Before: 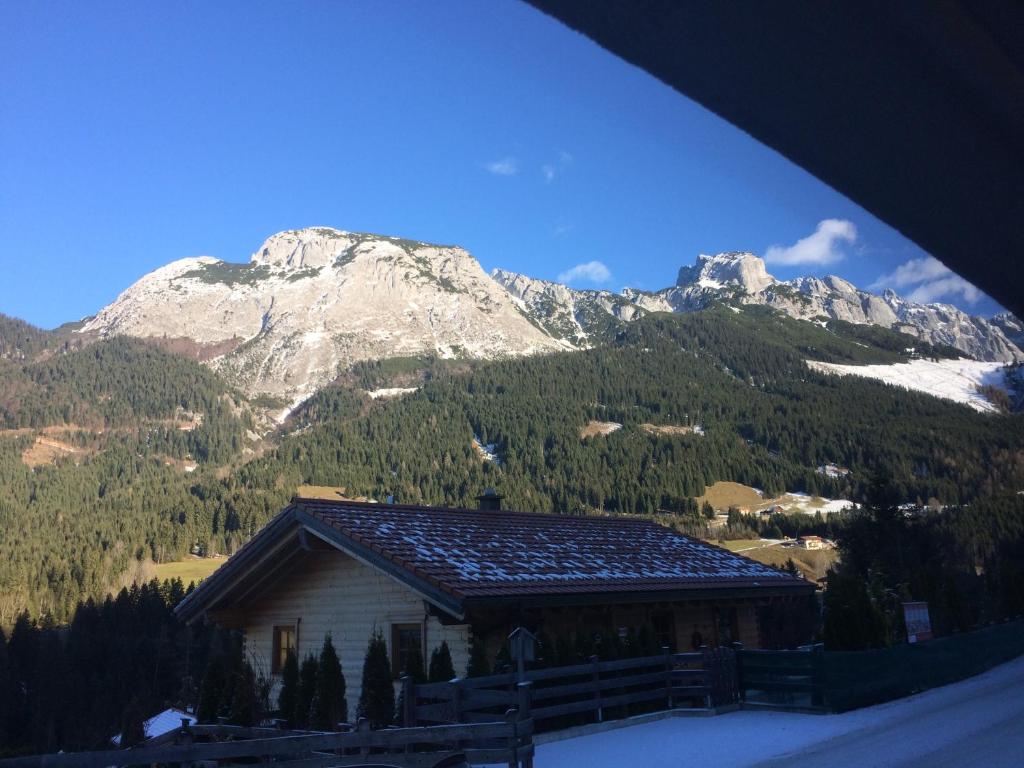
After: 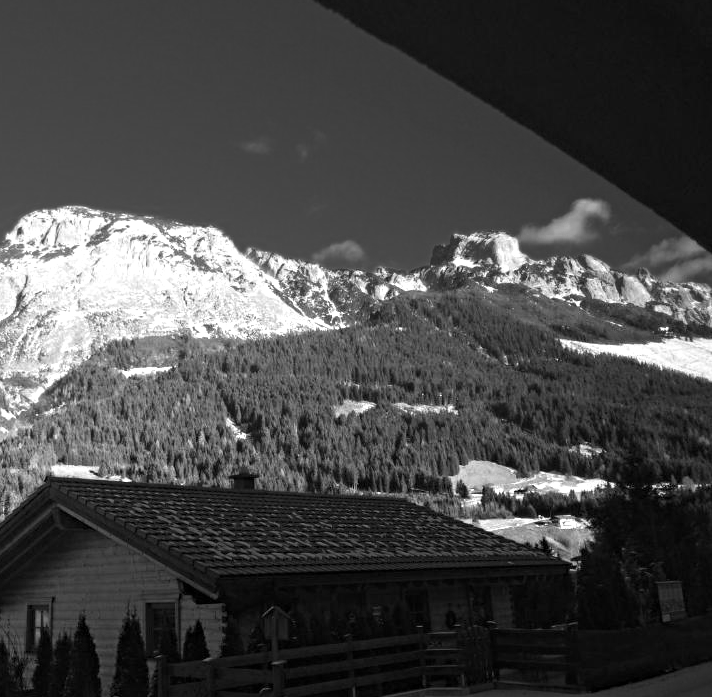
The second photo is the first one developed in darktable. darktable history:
crop and rotate: left 24.034%, top 2.838%, right 6.406%, bottom 6.299%
contrast equalizer: y [[0.5, 0.501, 0.525, 0.597, 0.58, 0.514], [0.5 ×6], [0.5 ×6], [0 ×6], [0 ×6]]
color zones: curves: ch0 [(0, 0.554) (0.146, 0.662) (0.293, 0.86) (0.503, 0.774) (0.637, 0.106) (0.74, 0.072) (0.866, 0.488) (0.998, 0.569)]; ch1 [(0, 0) (0.143, 0) (0.286, 0) (0.429, 0) (0.571, 0) (0.714, 0) (0.857, 0)]
